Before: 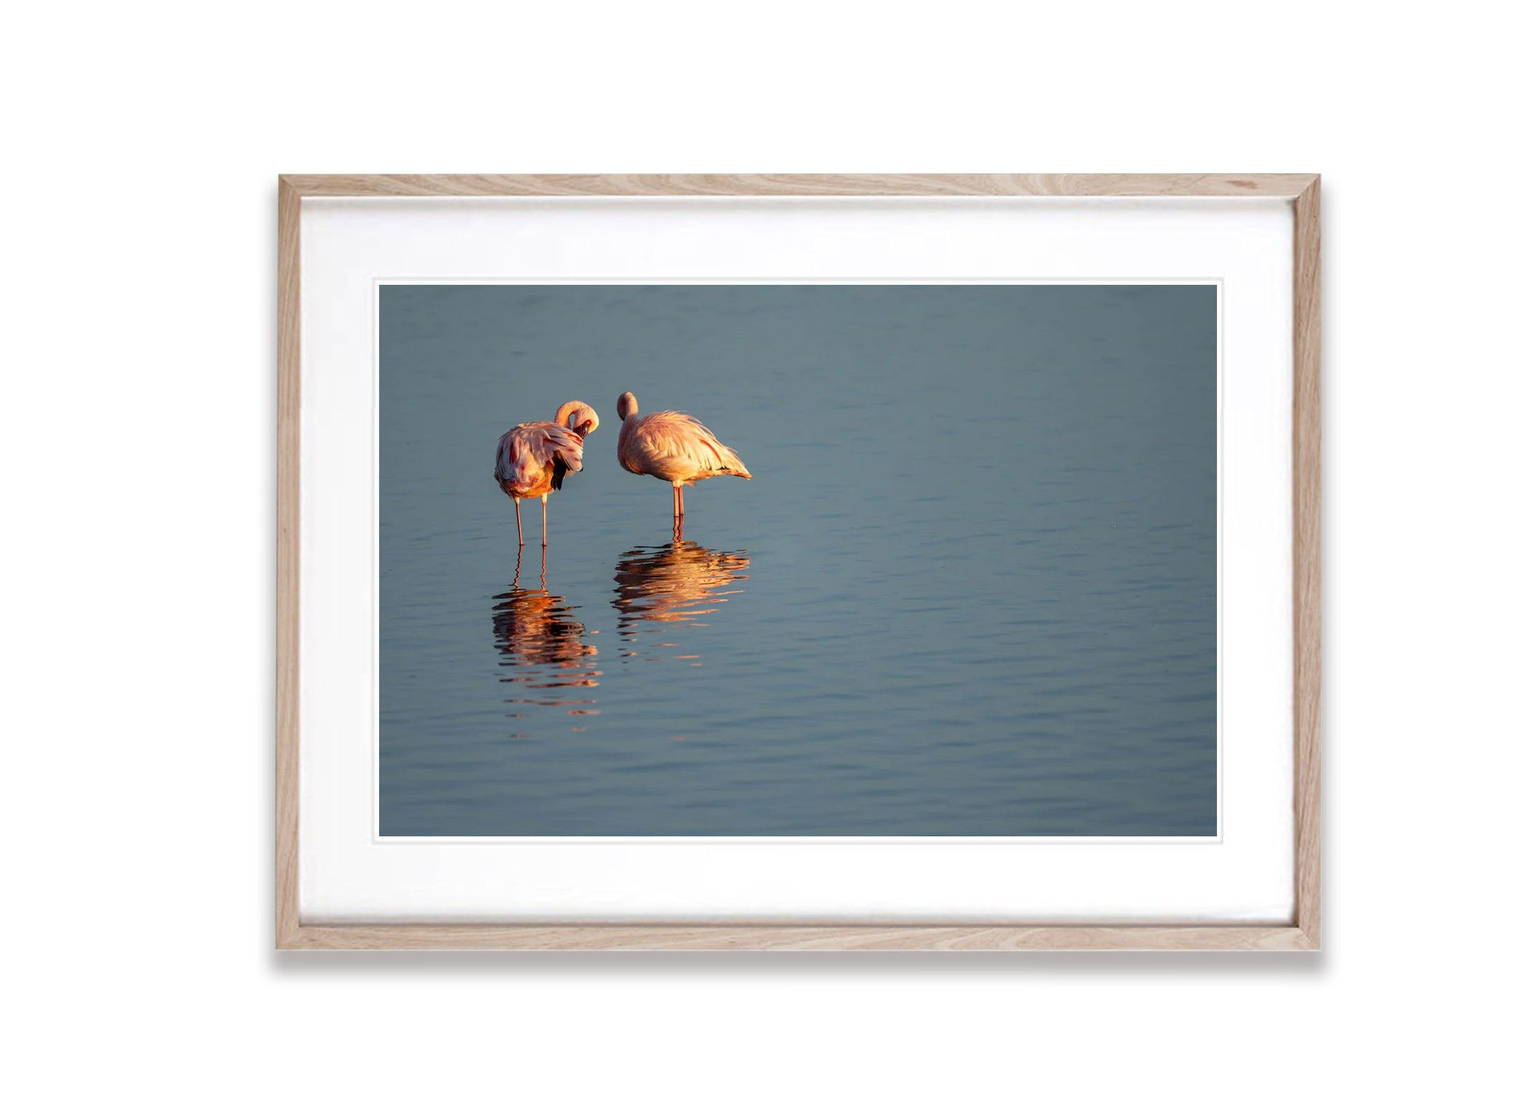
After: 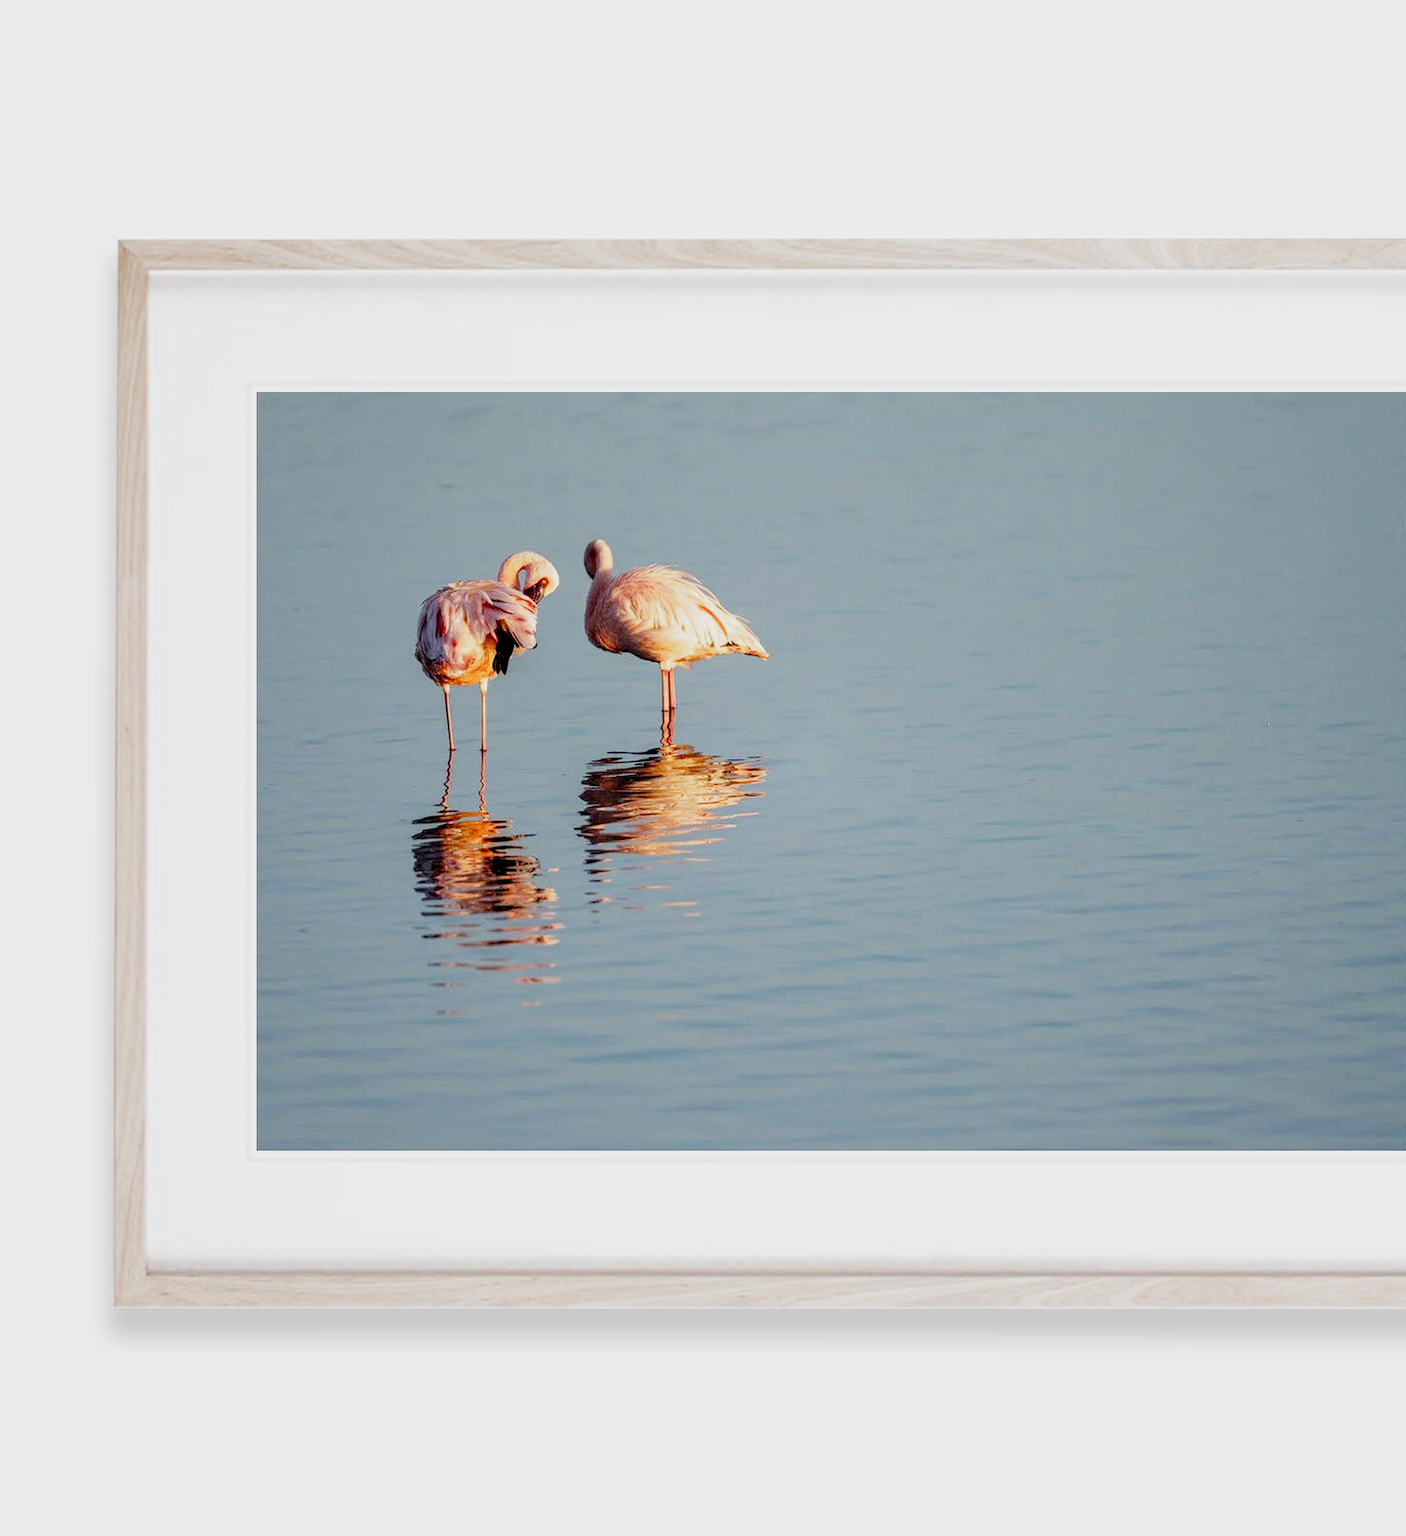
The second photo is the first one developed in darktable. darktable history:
filmic rgb: black relative exposure -7.28 EV, white relative exposure 5.06 EV, hardness 3.22, preserve chrominance no, color science v4 (2020), contrast in shadows soft
exposure: black level correction 0, exposure 0.947 EV, compensate highlight preservation false
crop and rotate: left 12.628%, right 20.804%
